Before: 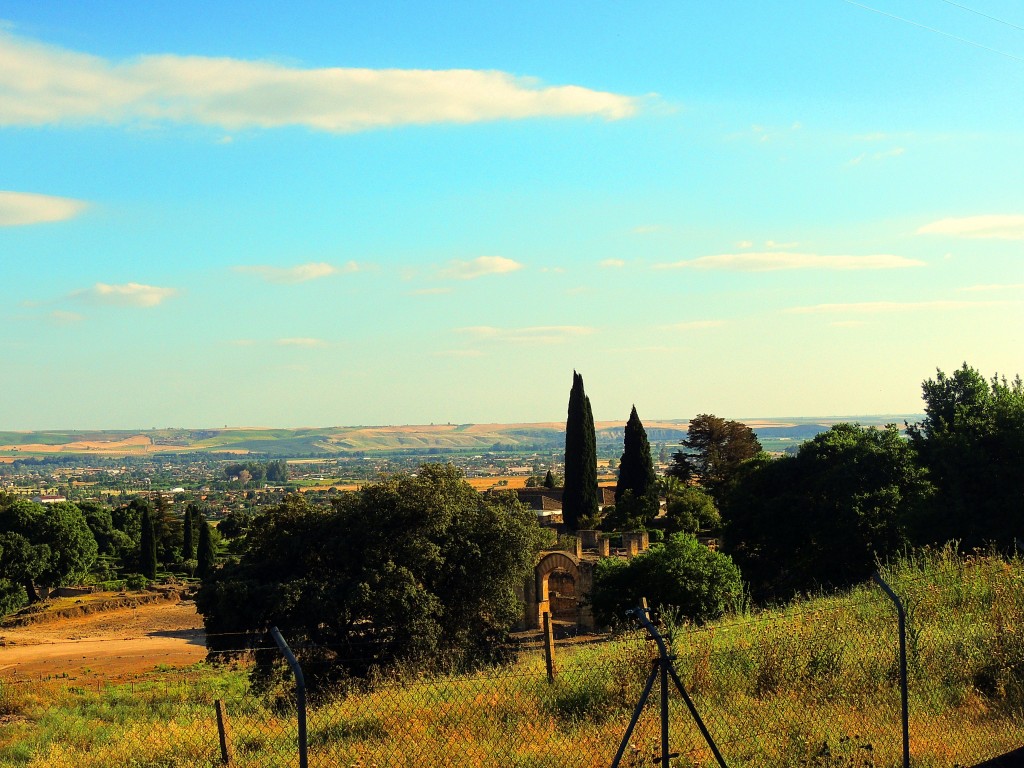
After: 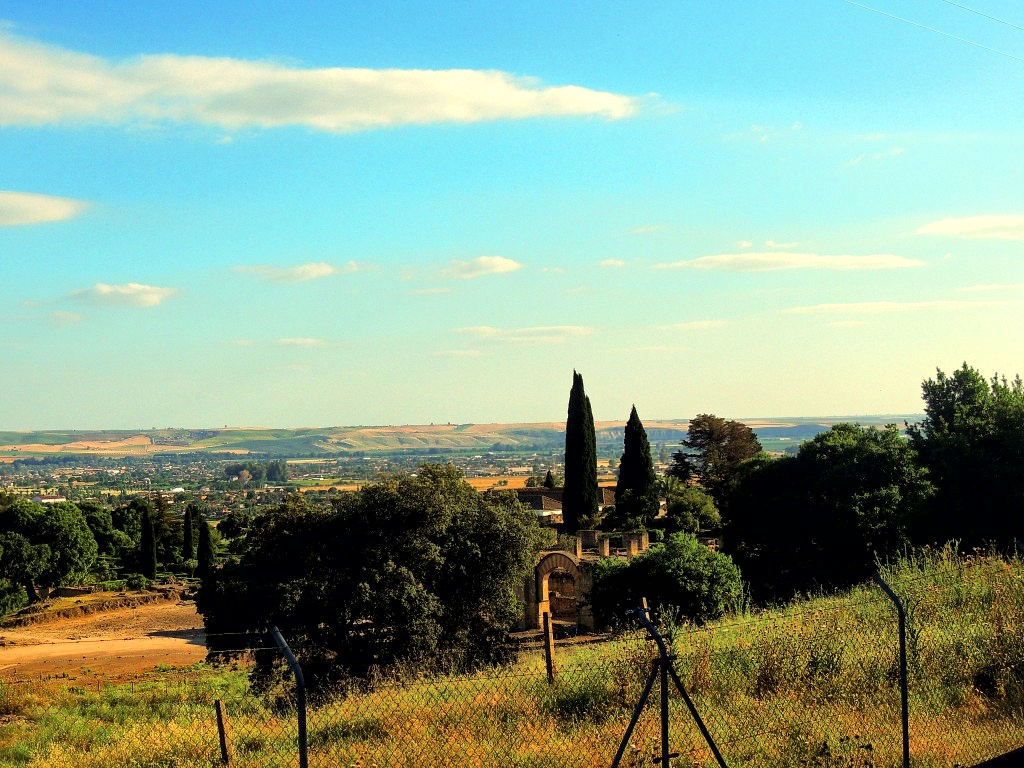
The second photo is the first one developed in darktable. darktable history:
local contrast: mode bilateral grid, contrast 25, coarseness 61, detail 152%, midtone range 0.2
